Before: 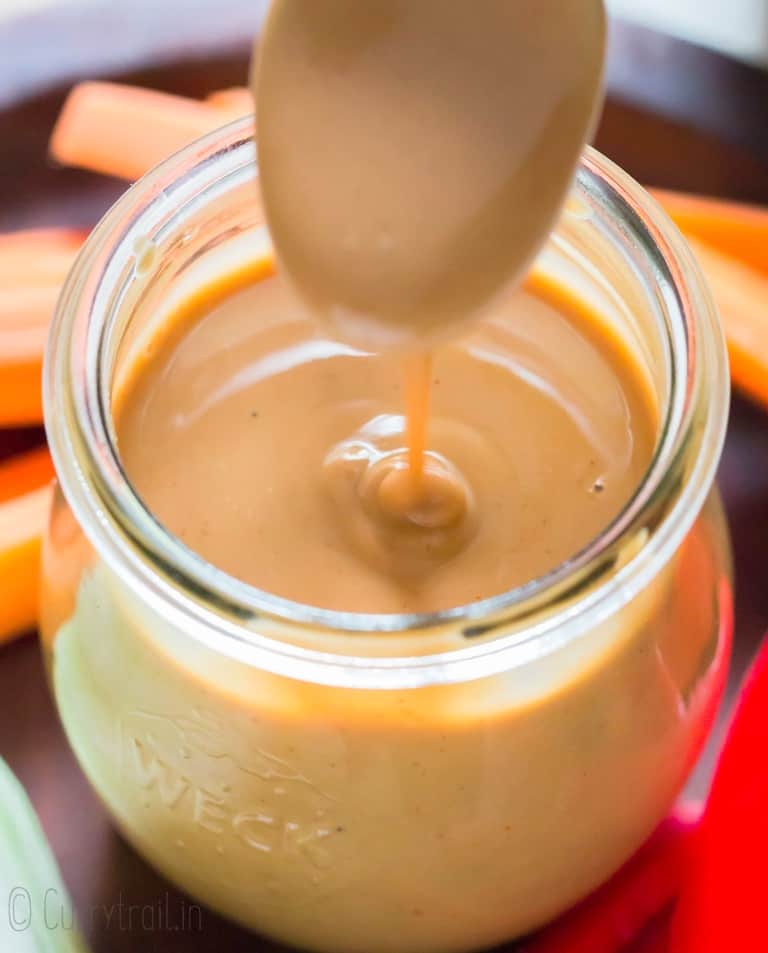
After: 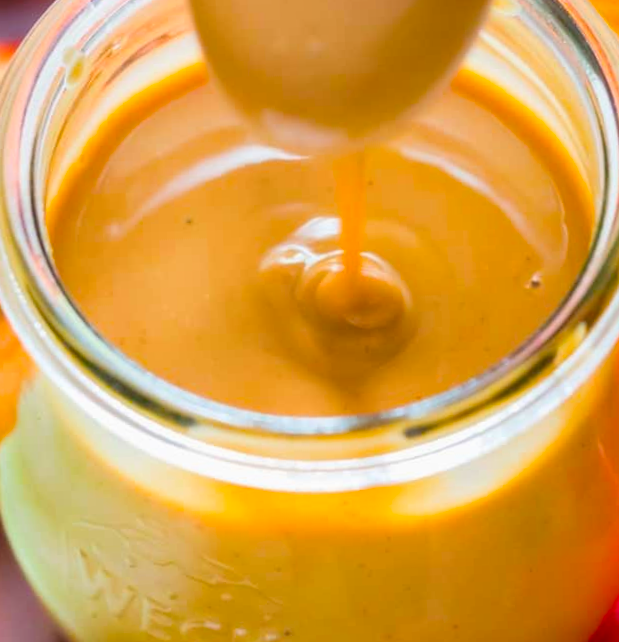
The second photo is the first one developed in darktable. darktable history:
exposure: exposure -0.04 EV, compensate highlight preservation false
crop and rotate: angle -3.37°, left 9.79%, top 20.73%, right 12.42%, bottom 11.82%
color balance rgb: linear chroma grading › global chroma 15%, perceptual saturation grading › global saturation 30%
rotate and perspective: rotation -5.2°, automatic cropping off
